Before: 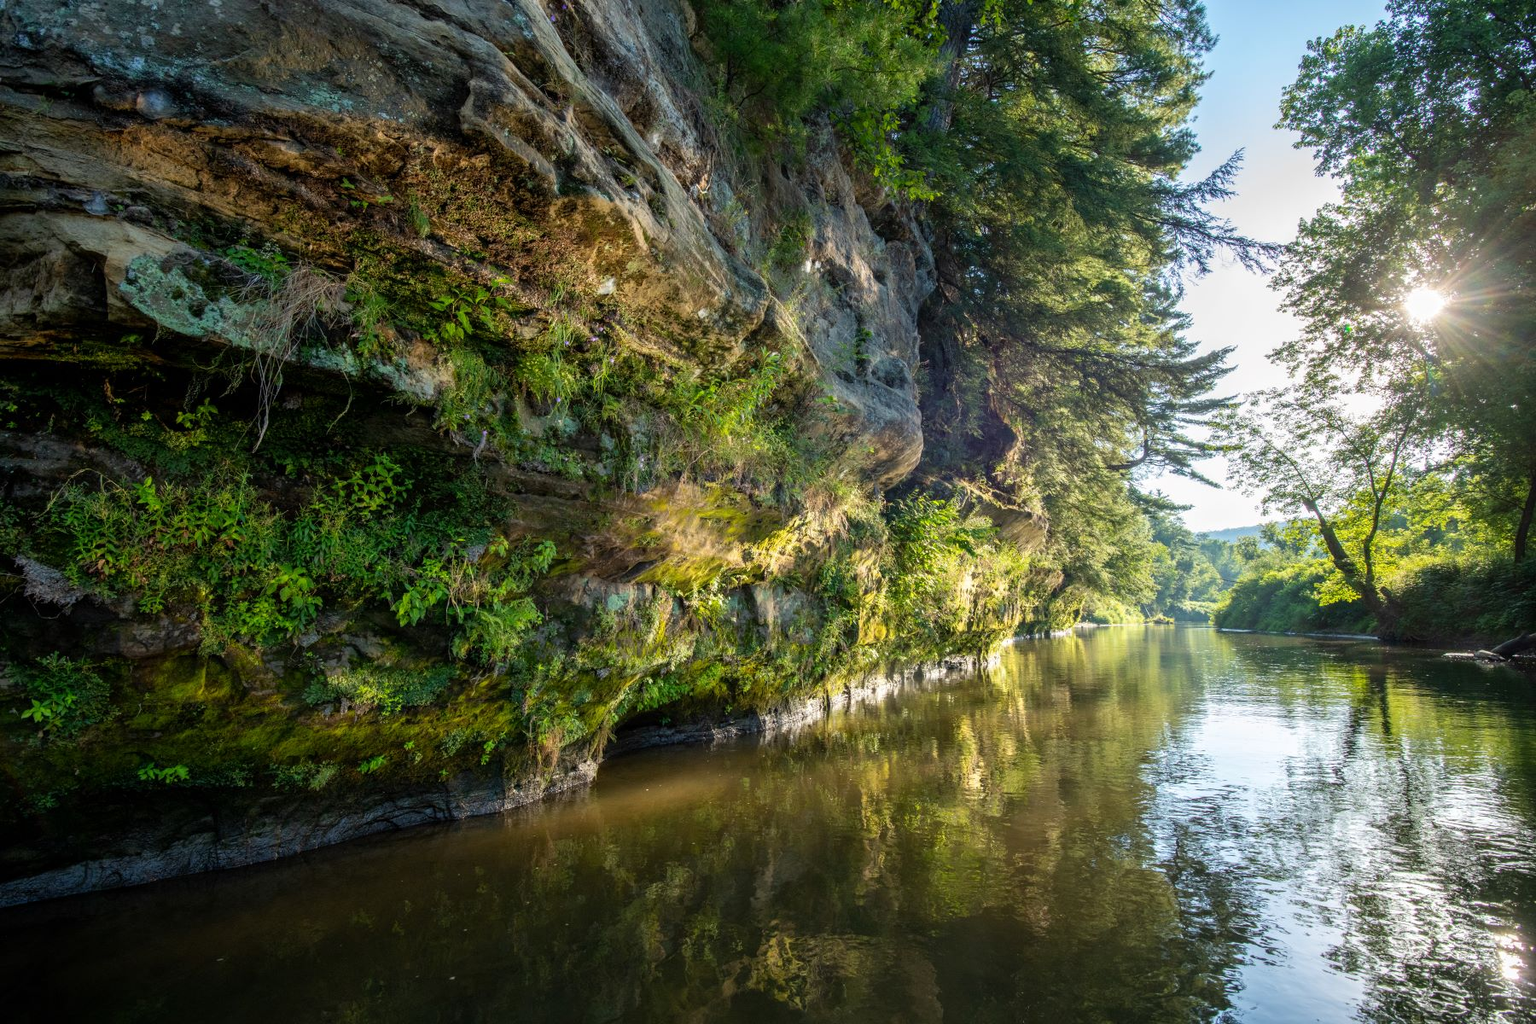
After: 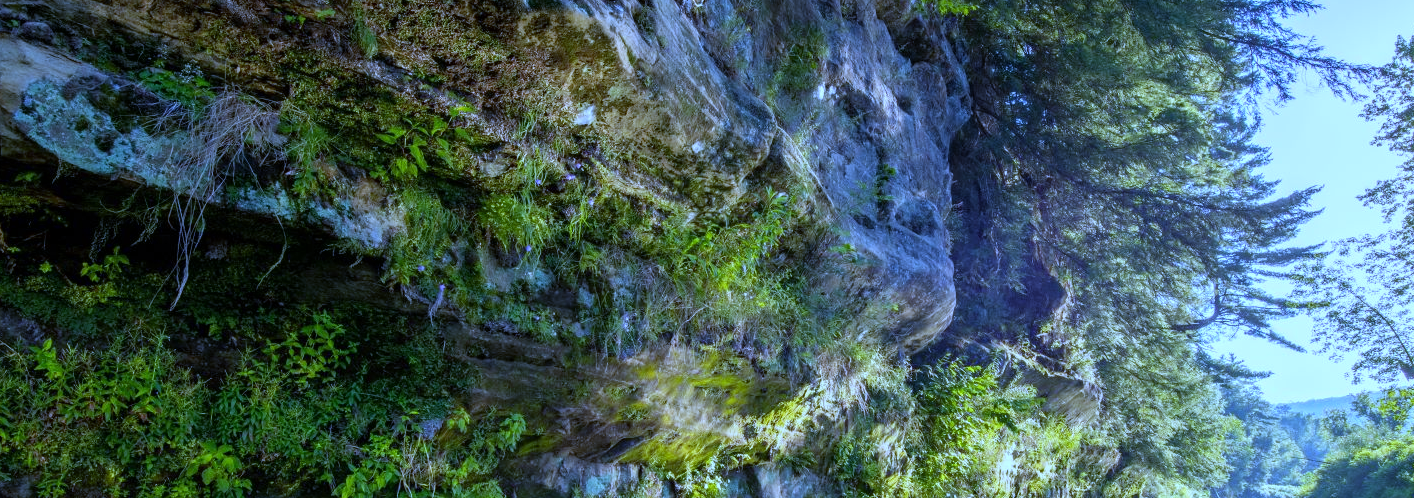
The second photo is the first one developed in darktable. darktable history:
white balance: red 0.766, blue 1.537
crop: left 7.036%, top 18.398%, right 14.379%, bottom 40.043%
